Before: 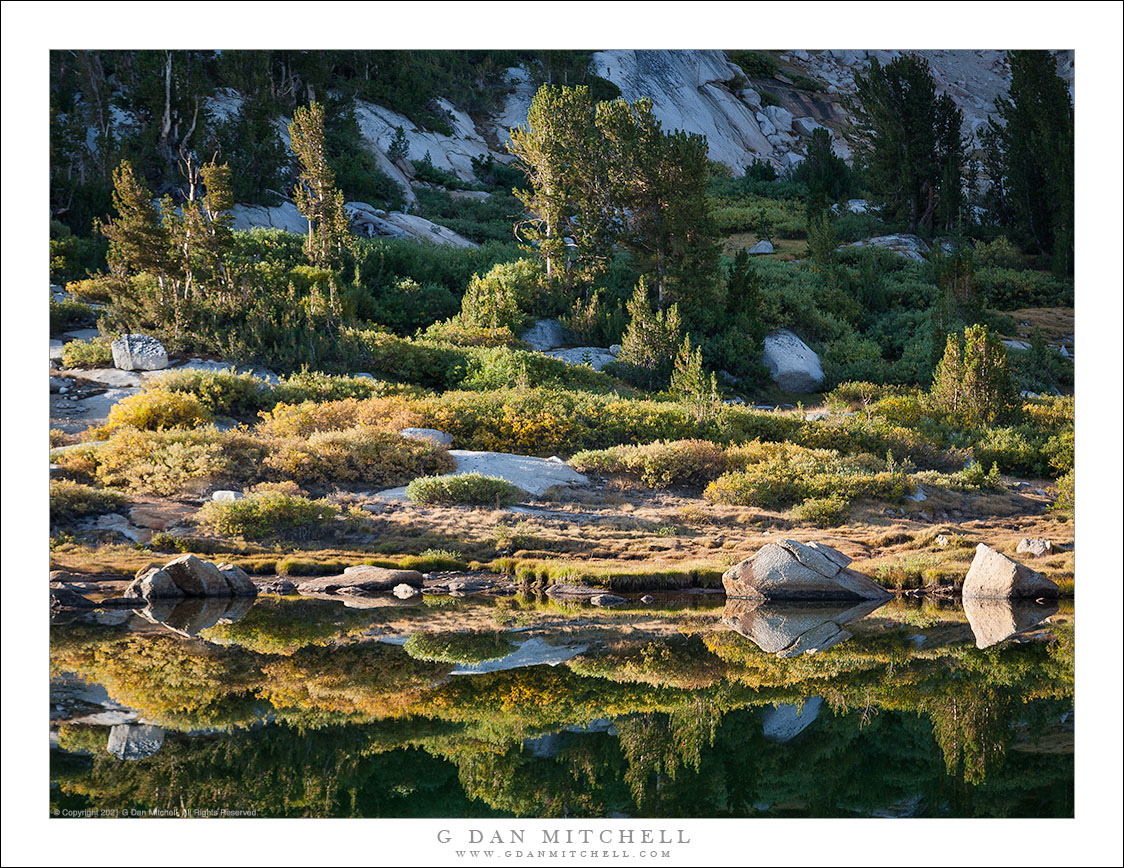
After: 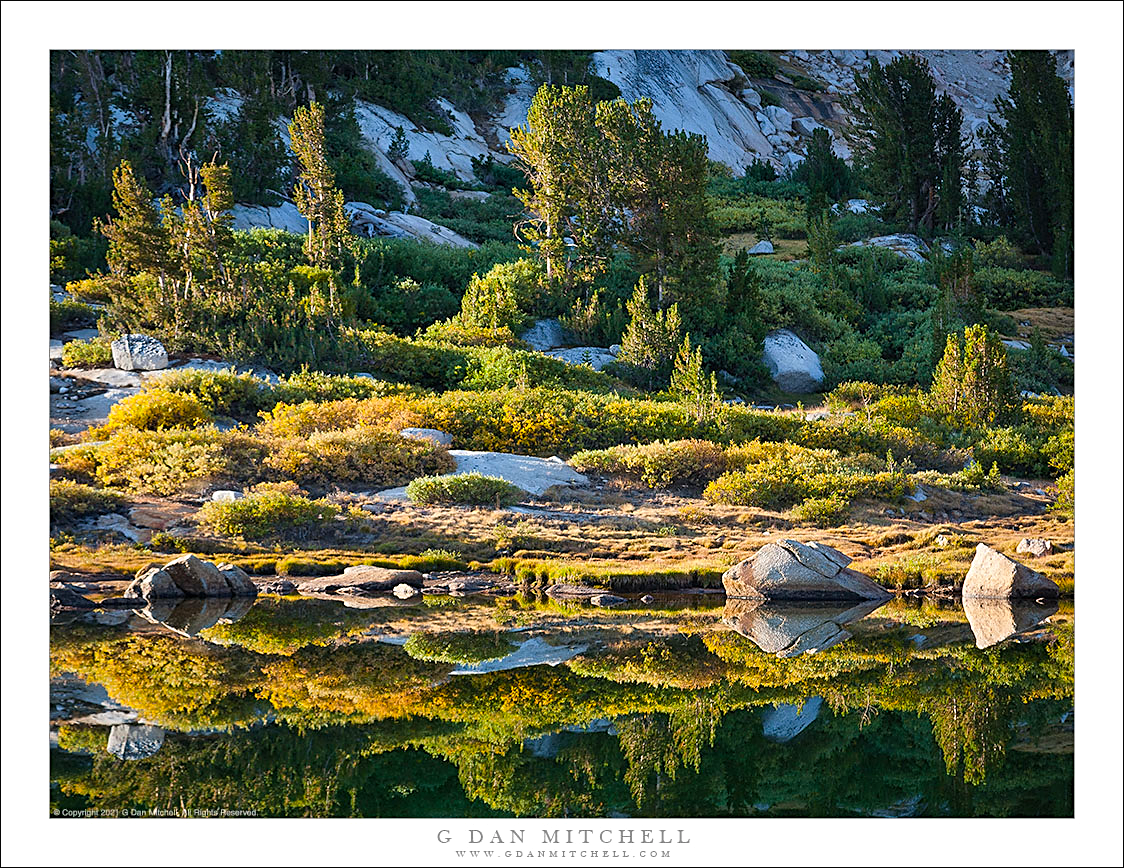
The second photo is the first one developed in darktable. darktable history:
sharpen: on, module defaults
shadows and highlights: soften with gaussian
exposure: black level correction -0.001, exposure 0.08 EV, compensate highlight preservation false
color balance rgb: perceptual saturation grading › global saturation 25%, global vibrance 20%
